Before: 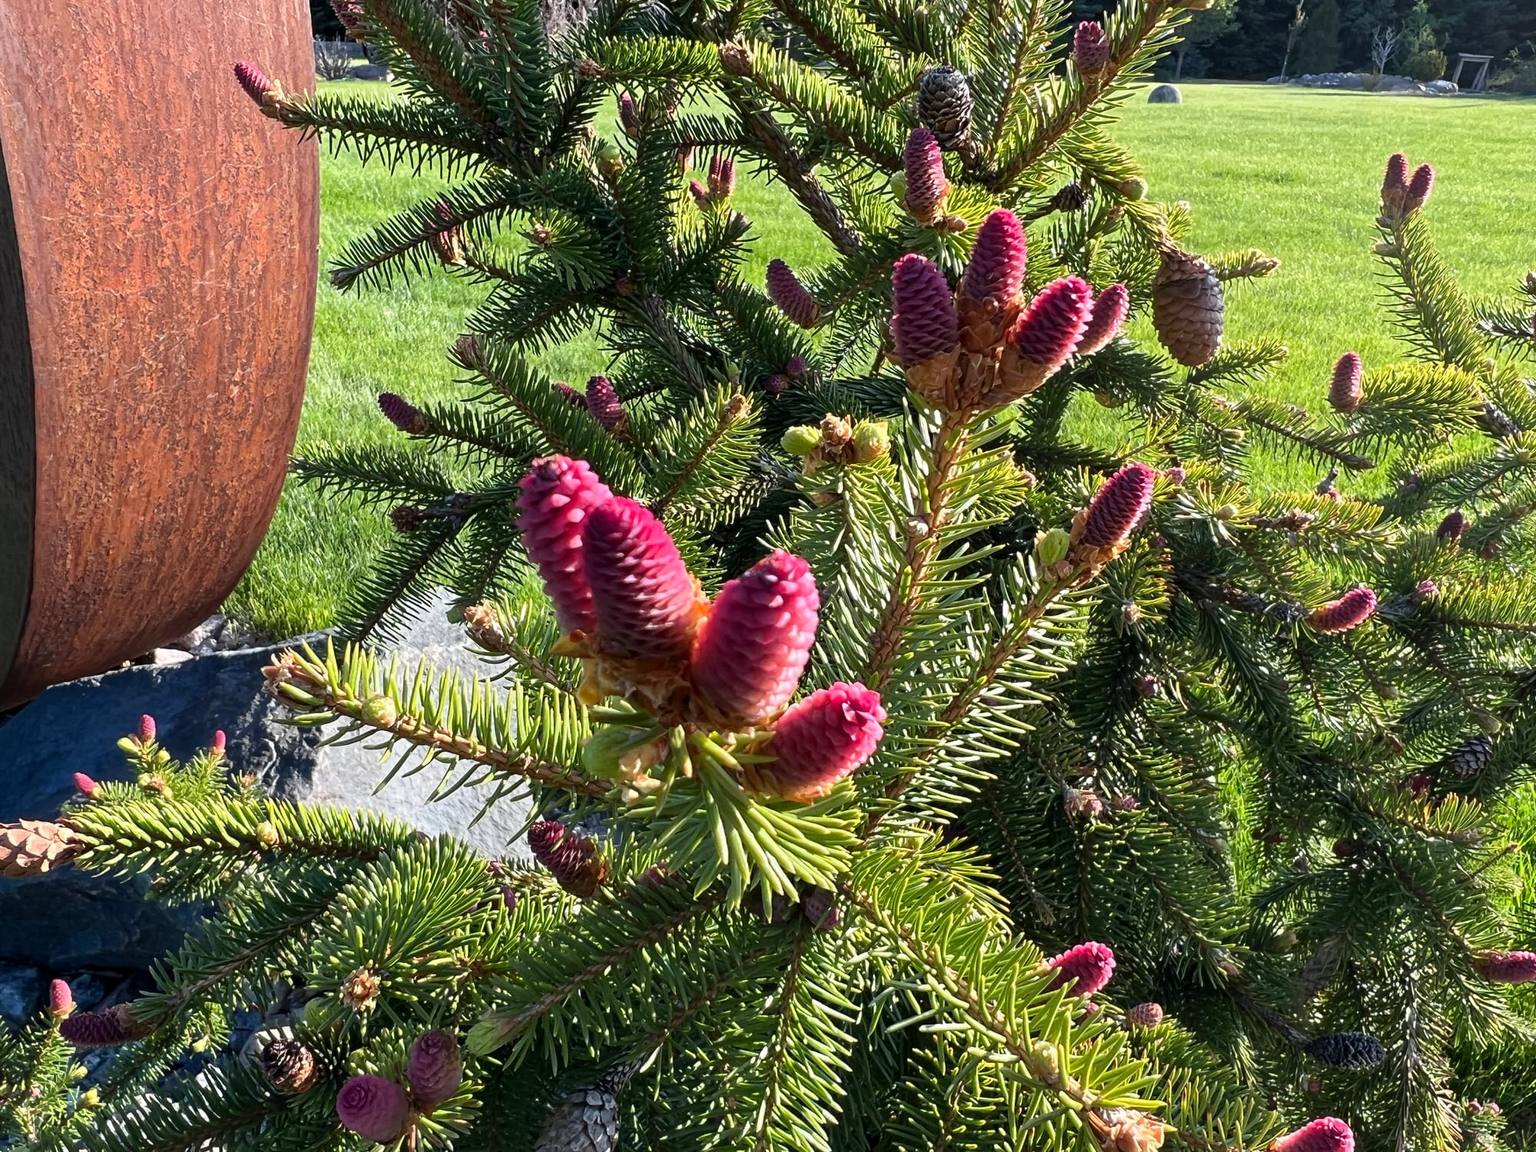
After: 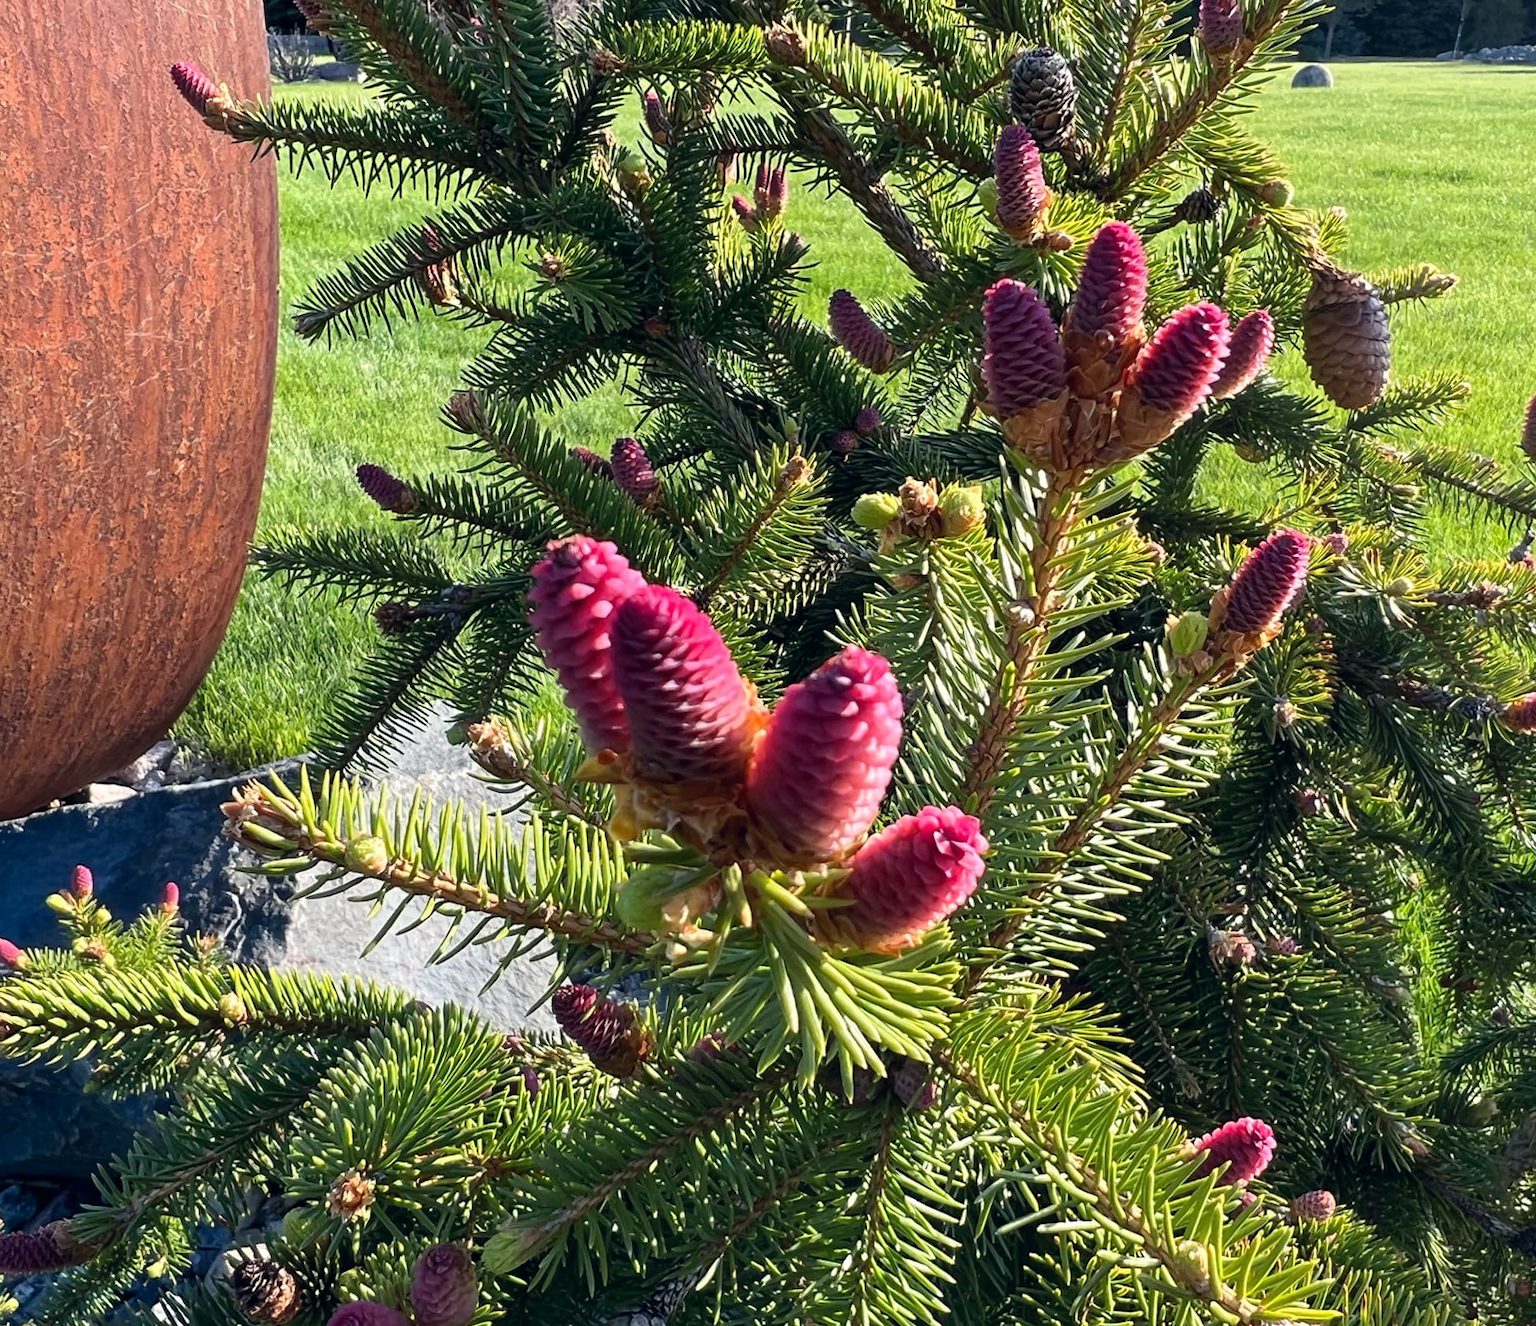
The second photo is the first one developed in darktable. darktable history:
color correction: highlights a* 0.315, highlights b* 2.68, shadows a* -0.959, shadows b* -4.65
crop and rotate: angle 1.3°, left 4.122%, top 0.583%, right 11.859%, bottom 2.628%
